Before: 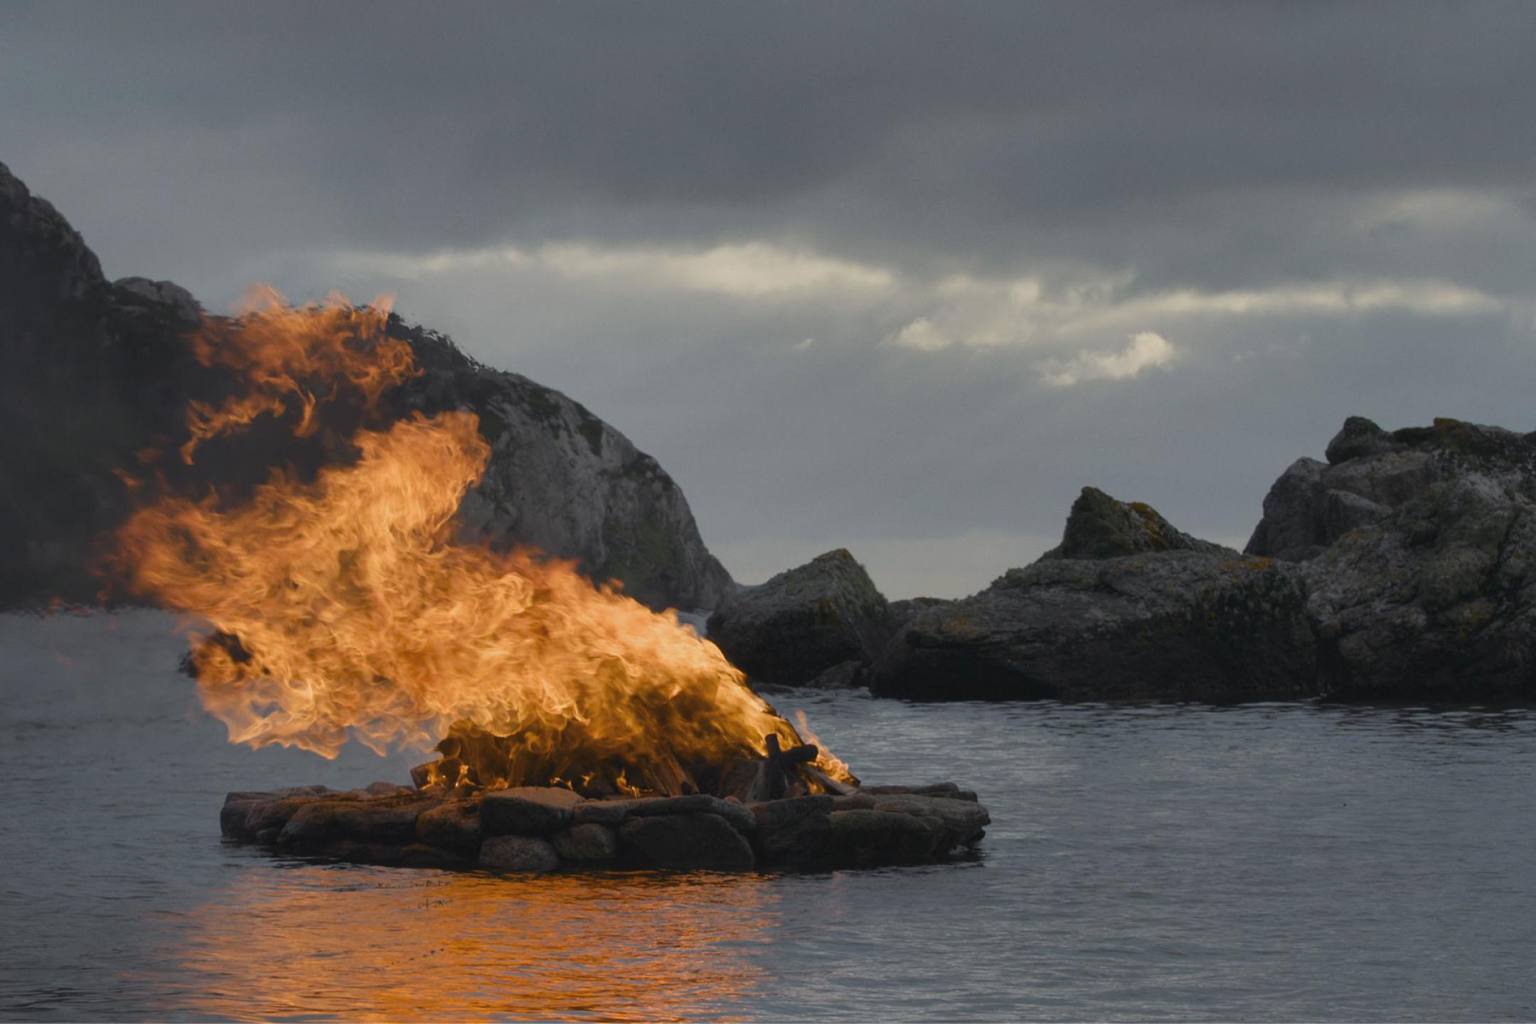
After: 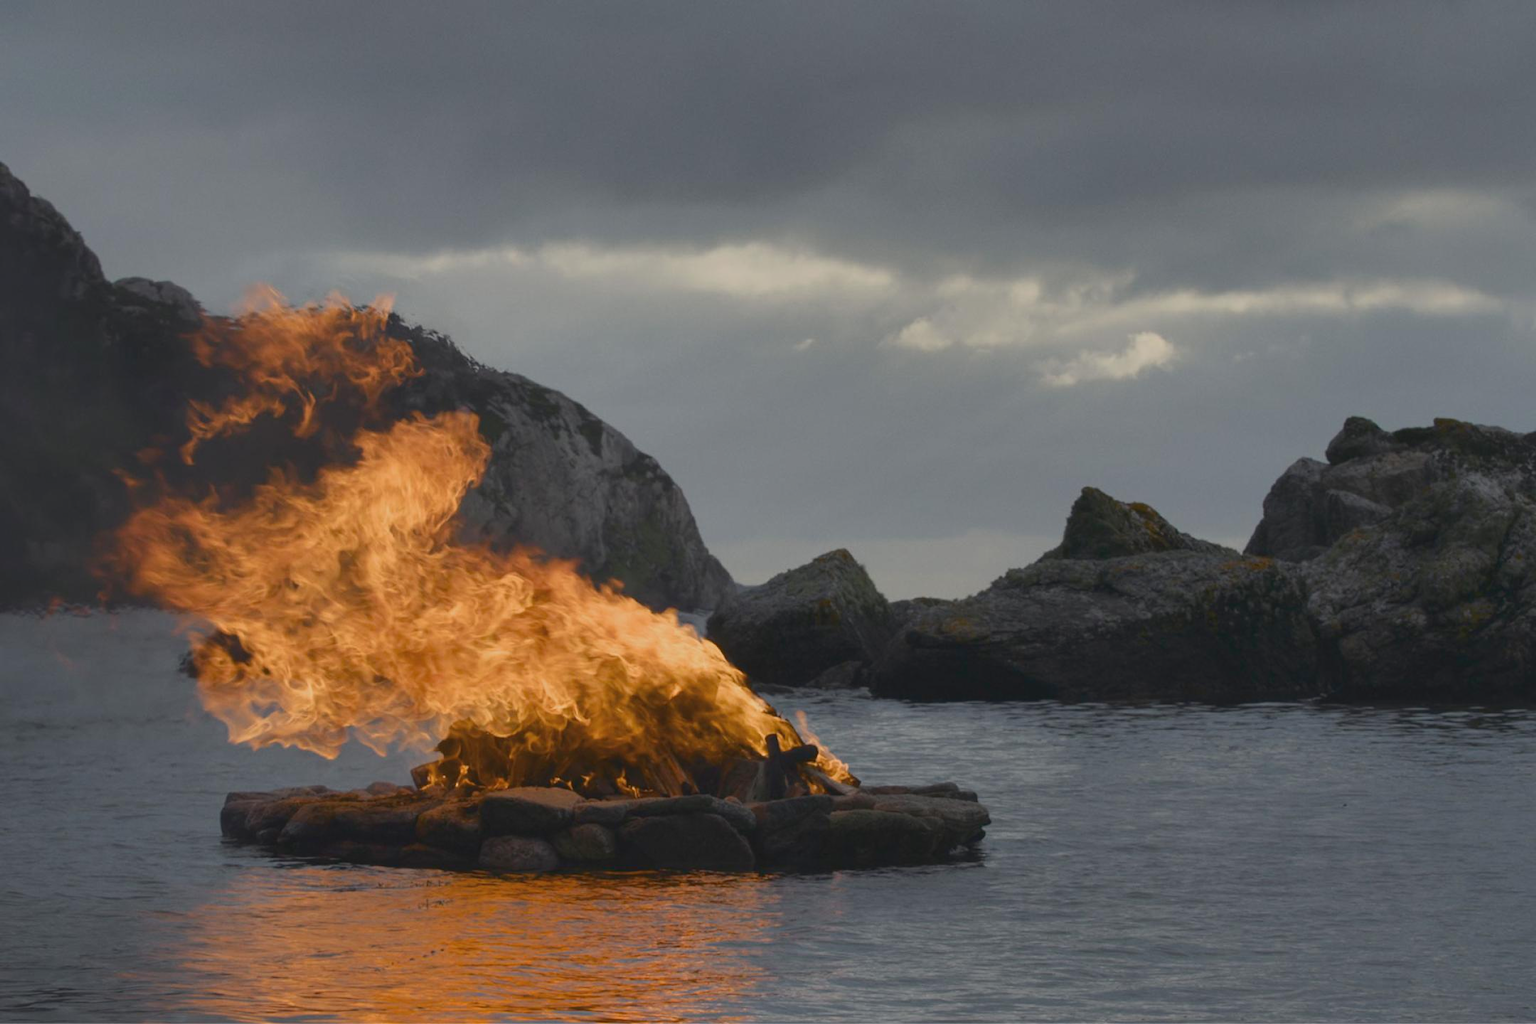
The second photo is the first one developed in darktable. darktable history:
tone curve: curves: ch0 [(0, 0) (0.003, 0.032) (0.011, 0.04) (0.025, 0.058) (0.044, 0.084) (0.069, 0.107) (0.1, 0.13) (0.136, 0.158) (0.177, 0.193) (0.224, 0.236) (0.277, 0.283) (0.335, 0.335) (0.399, 0.399) (0.468, 0.467) (0.543, 0.533) (0.623, 0.612) (0.709, 0.698) (0.801, 0.776) (0.898, 0.848) (1, 1)], color space Lab, linked channels, preserve colors none
